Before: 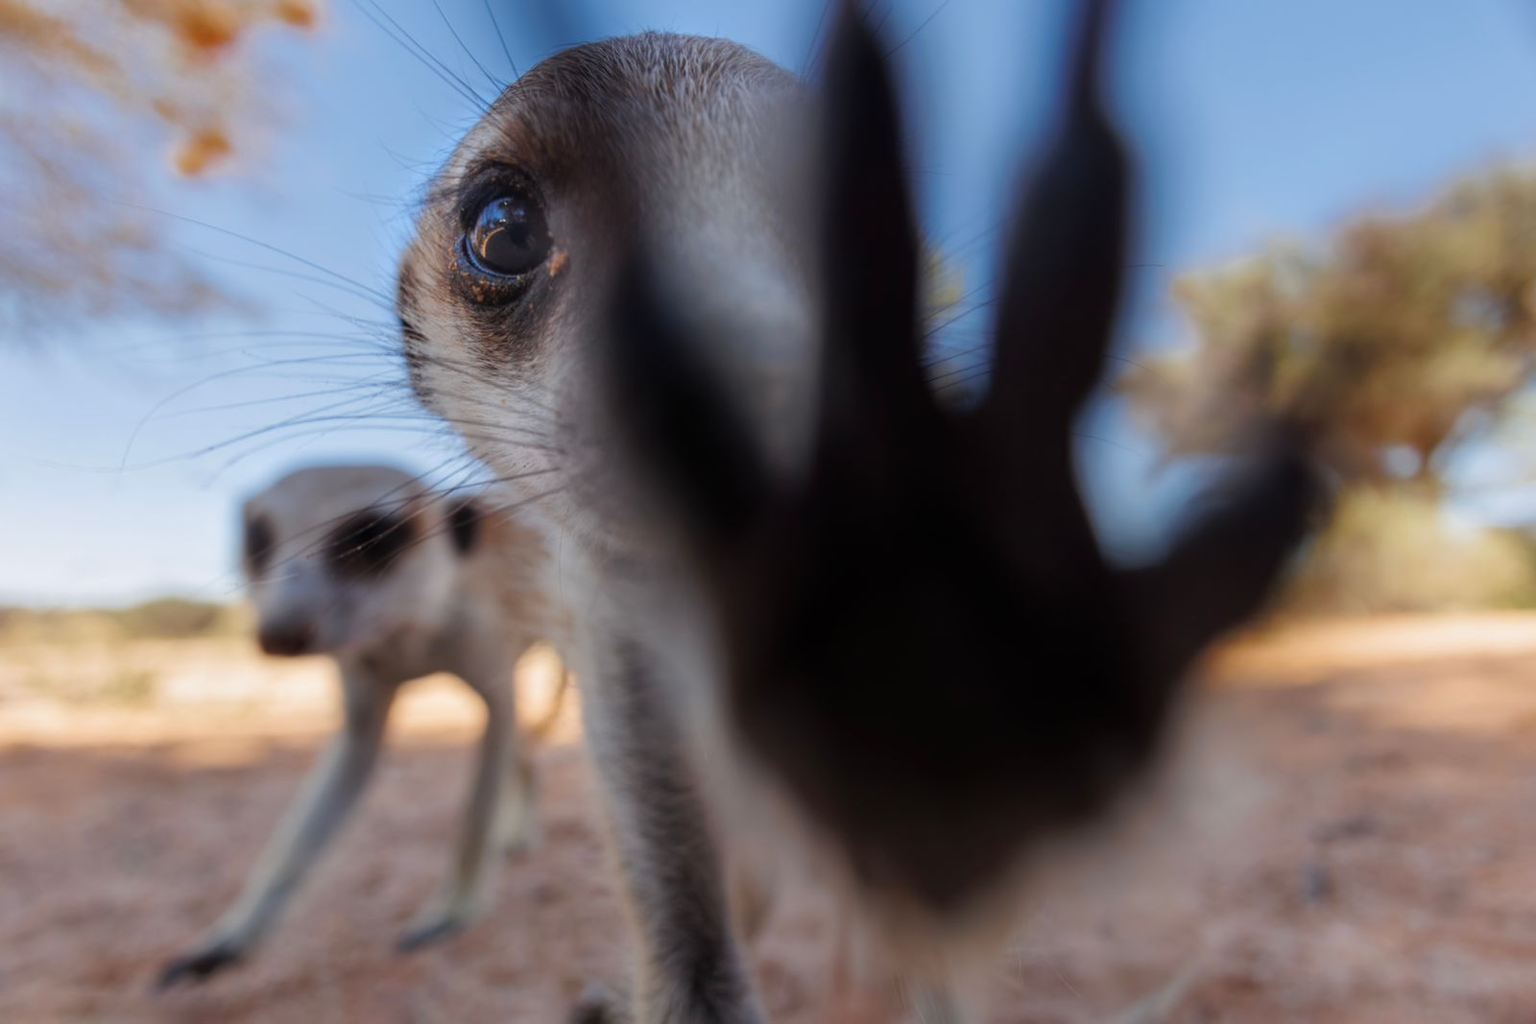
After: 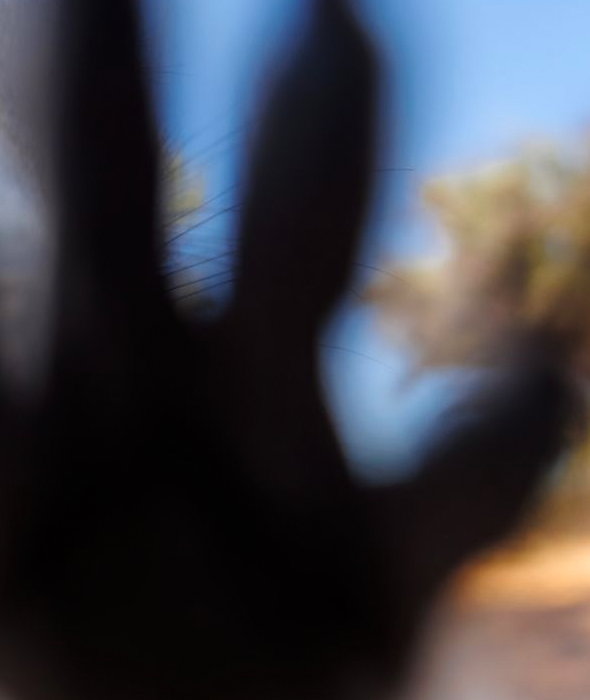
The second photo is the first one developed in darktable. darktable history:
tone curve: curves: ch0 [(0, 0) (0.003, 0.002) (0.011, 0.009) (0.025, 0.02) (0.044, 0.036) (0.069, 0.057) (0.1, 0.081) (0.136, 0.115) (0.177, 0.153) (0.224, 0.202) (0.277, 0.264) (0.335, 0.333) (0.399, 0.409) (0.468, 0.491) (0.543, 0.58) (0.623, 0.675) (0.709, 0.777) (0.801, 0.88) (0.898, 0.98) (1, 1)], preserve colors none
crop and rotate: left 49.936%, top 10.094%, right 13.136%, bottom 24.256%
grain: coarseness 0.81 ISO, strength 1.34%, mid-tones bias 0%
